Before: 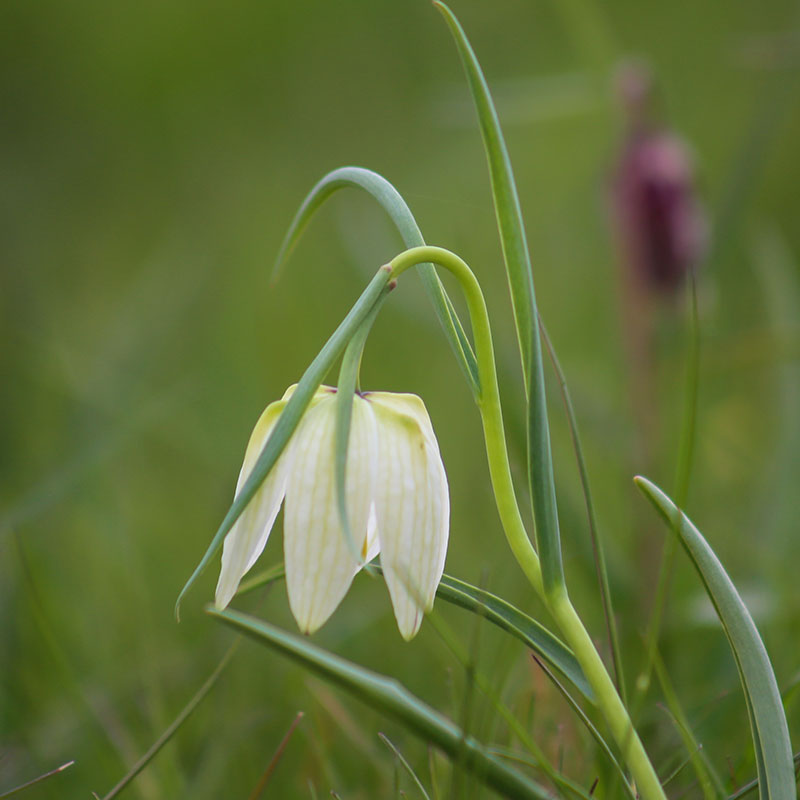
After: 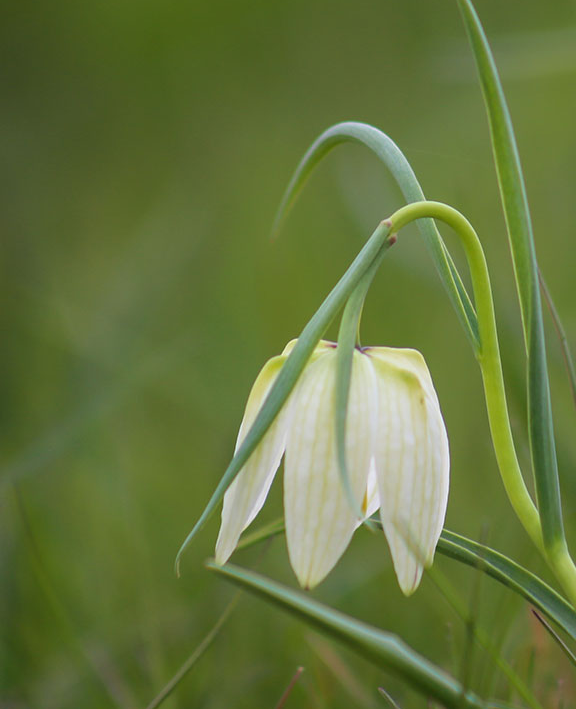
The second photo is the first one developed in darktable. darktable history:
crop: top 5.745%, right 27.885%, bottom 5.589%
